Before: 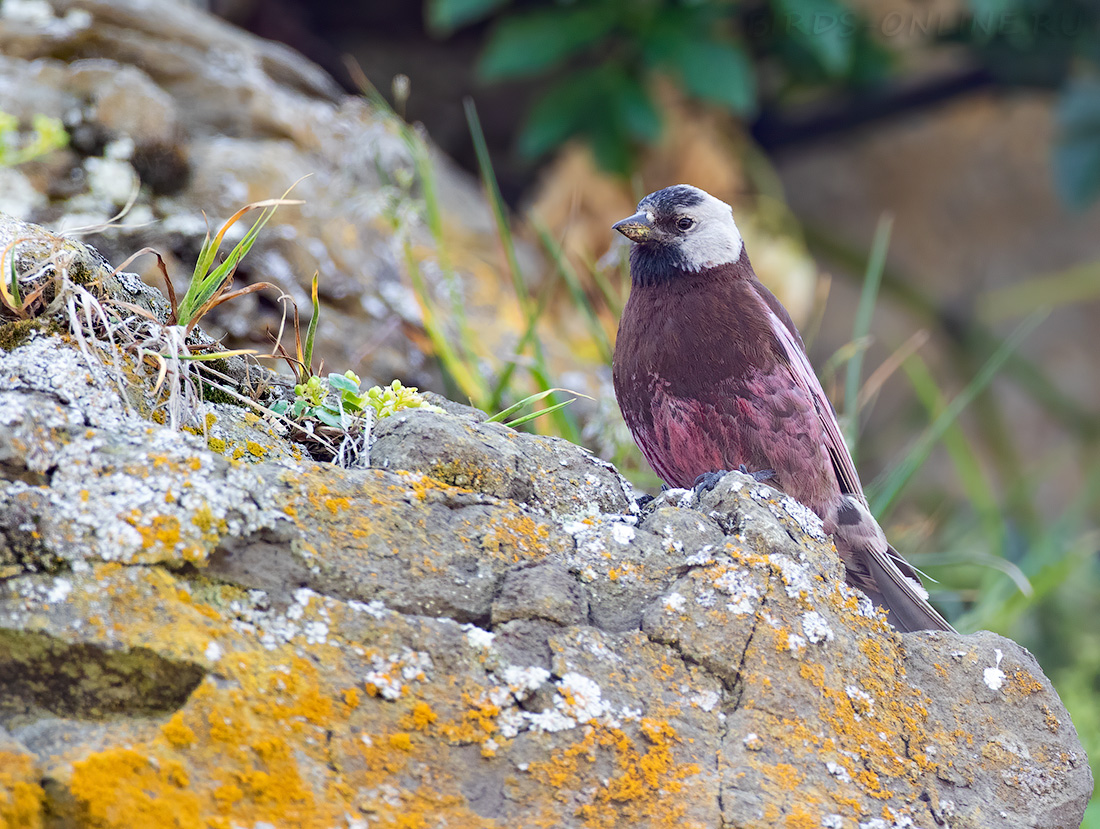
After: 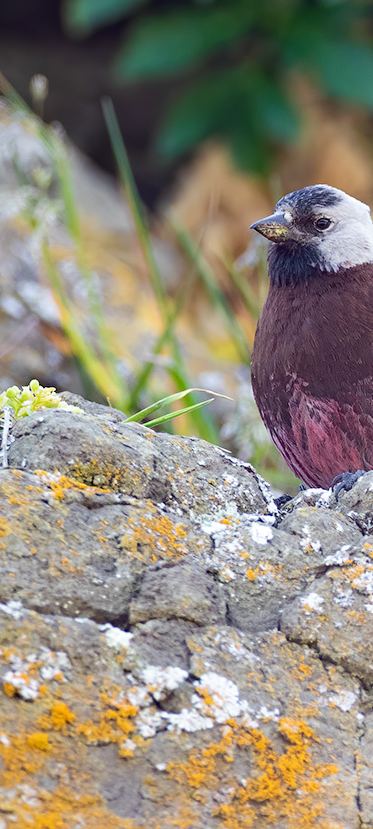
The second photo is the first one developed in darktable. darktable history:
crop: left 32.911%, right 33.165%
